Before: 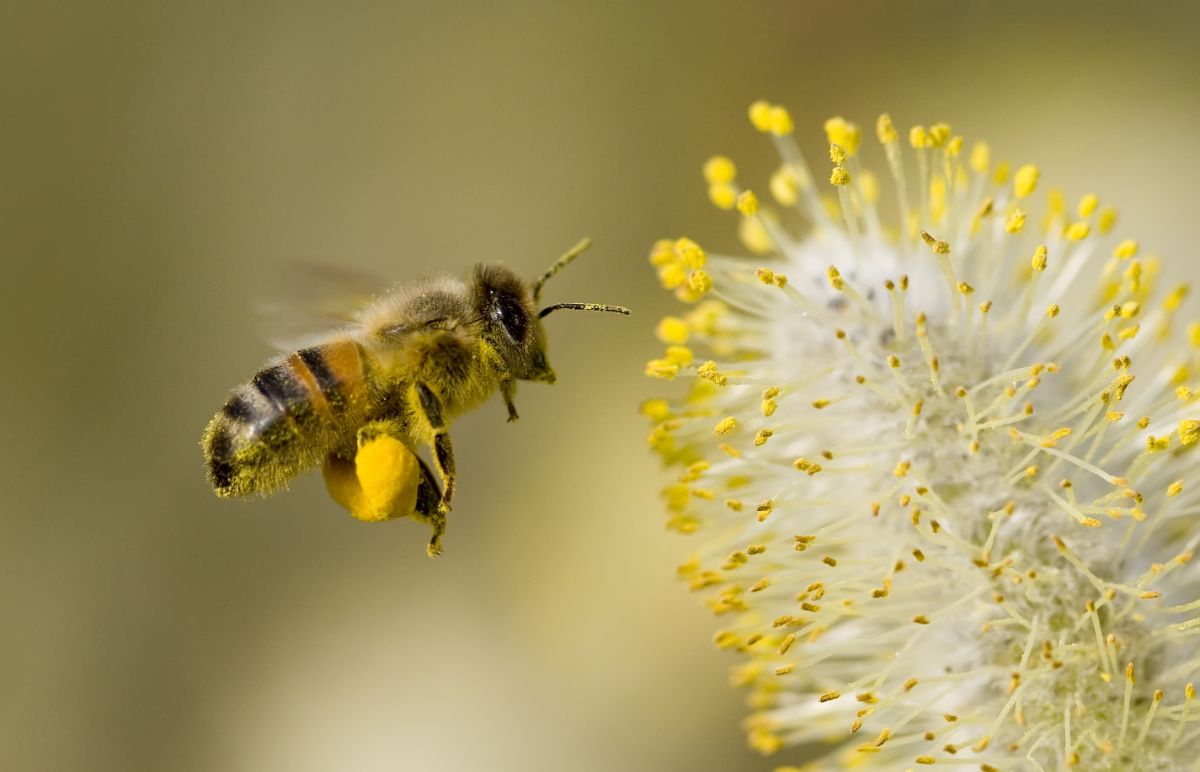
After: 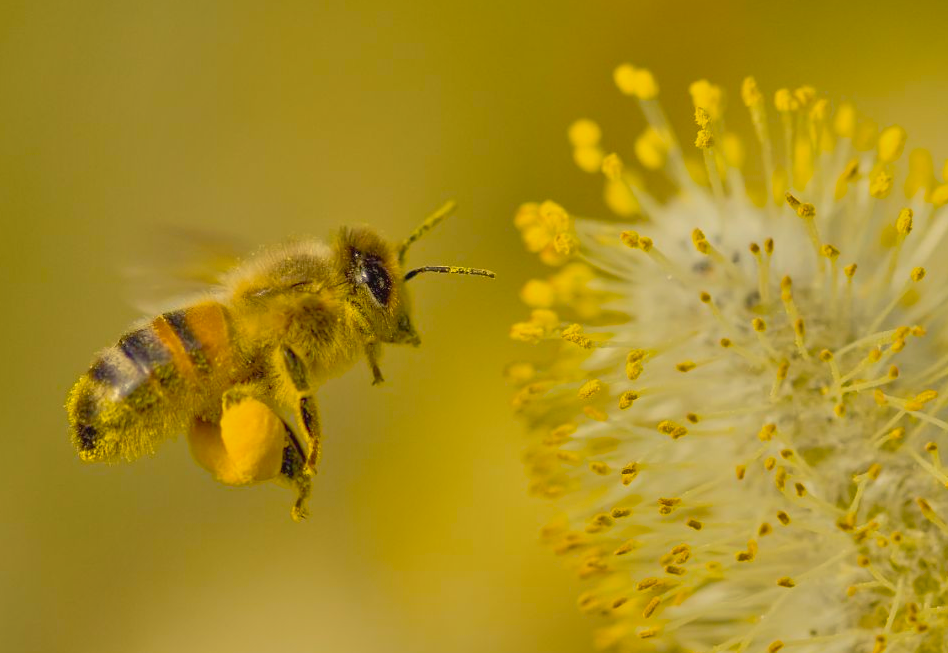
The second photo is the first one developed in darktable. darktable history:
color balance rgb: highlights gain › chroma 8.072%, highlights gain › hue 84.9°, perceptual saturation grading › global saturation 30.299%, hue shift -1.44°, contrast -20.82%
exposure: black level correction -0.001, exposure 0.079 EV, compensate exposure bias true, compensate highlight preservation false
shadows and highlights: shadows 39.99, highlights -53.71, low approximation 0.01, soften with gaussian
tone equalizer: -7 EV 0.154 EV, -6 EV 0.604 EV, -5 EV 1.13 EV, -4 EV 1.33 EV, -3 EV 1.12 EV, -2 EV 0.6 EV, -1 EV 0.164 EV
crop: left 11.332%, top 4.919%, right 9.604%, bottom 10.476%
